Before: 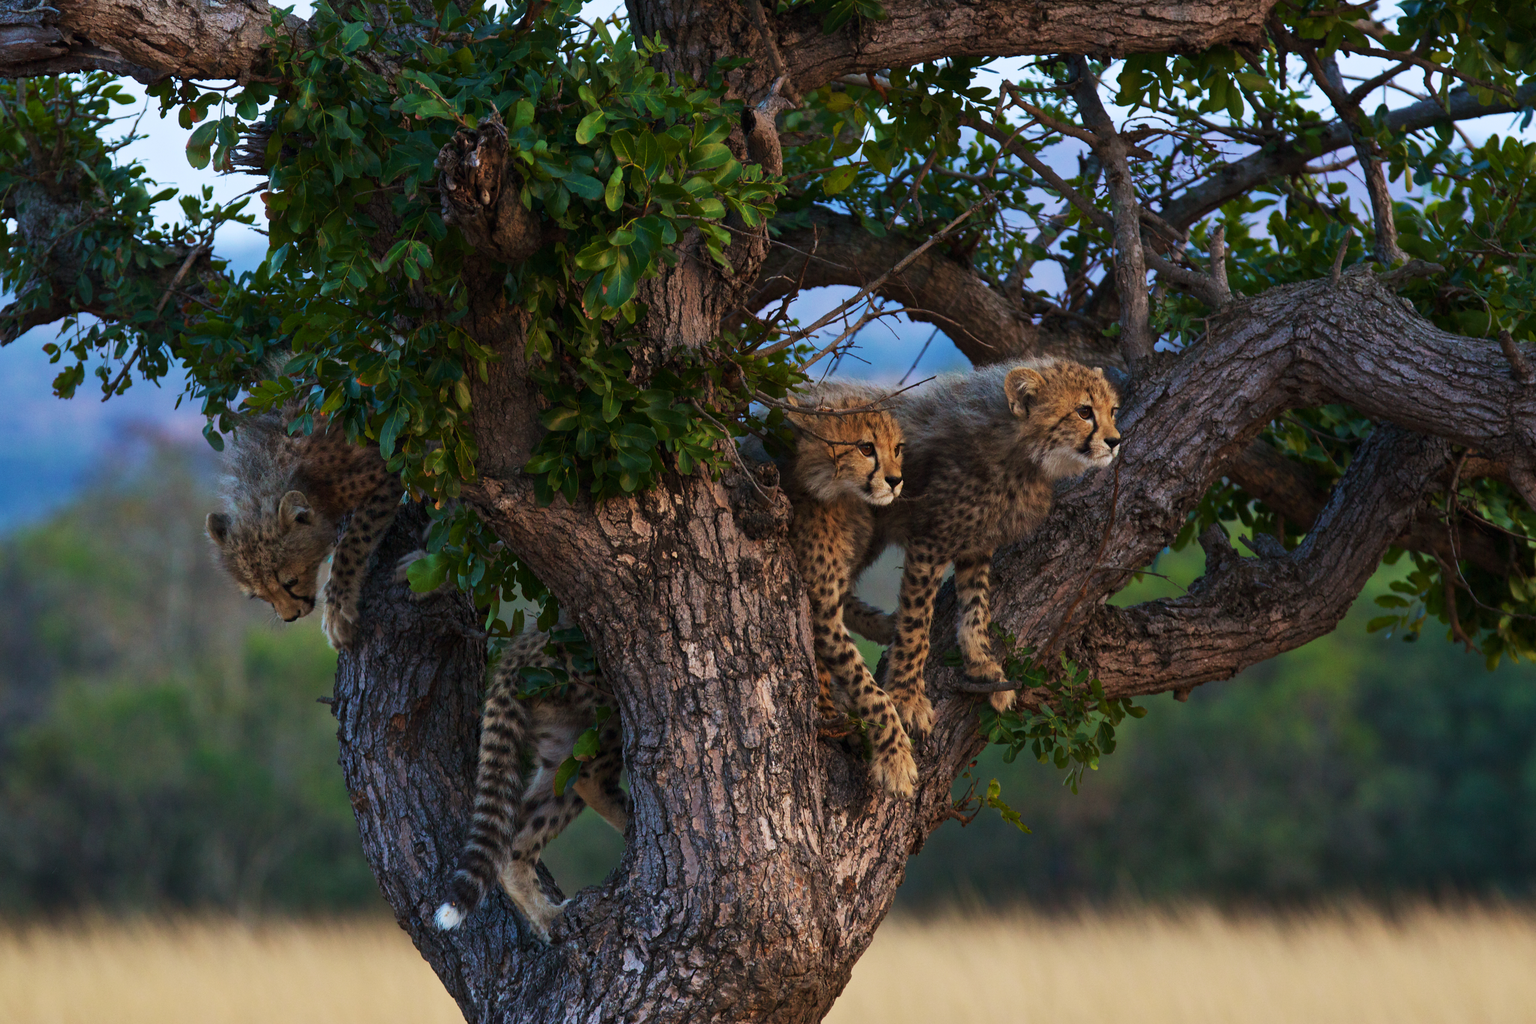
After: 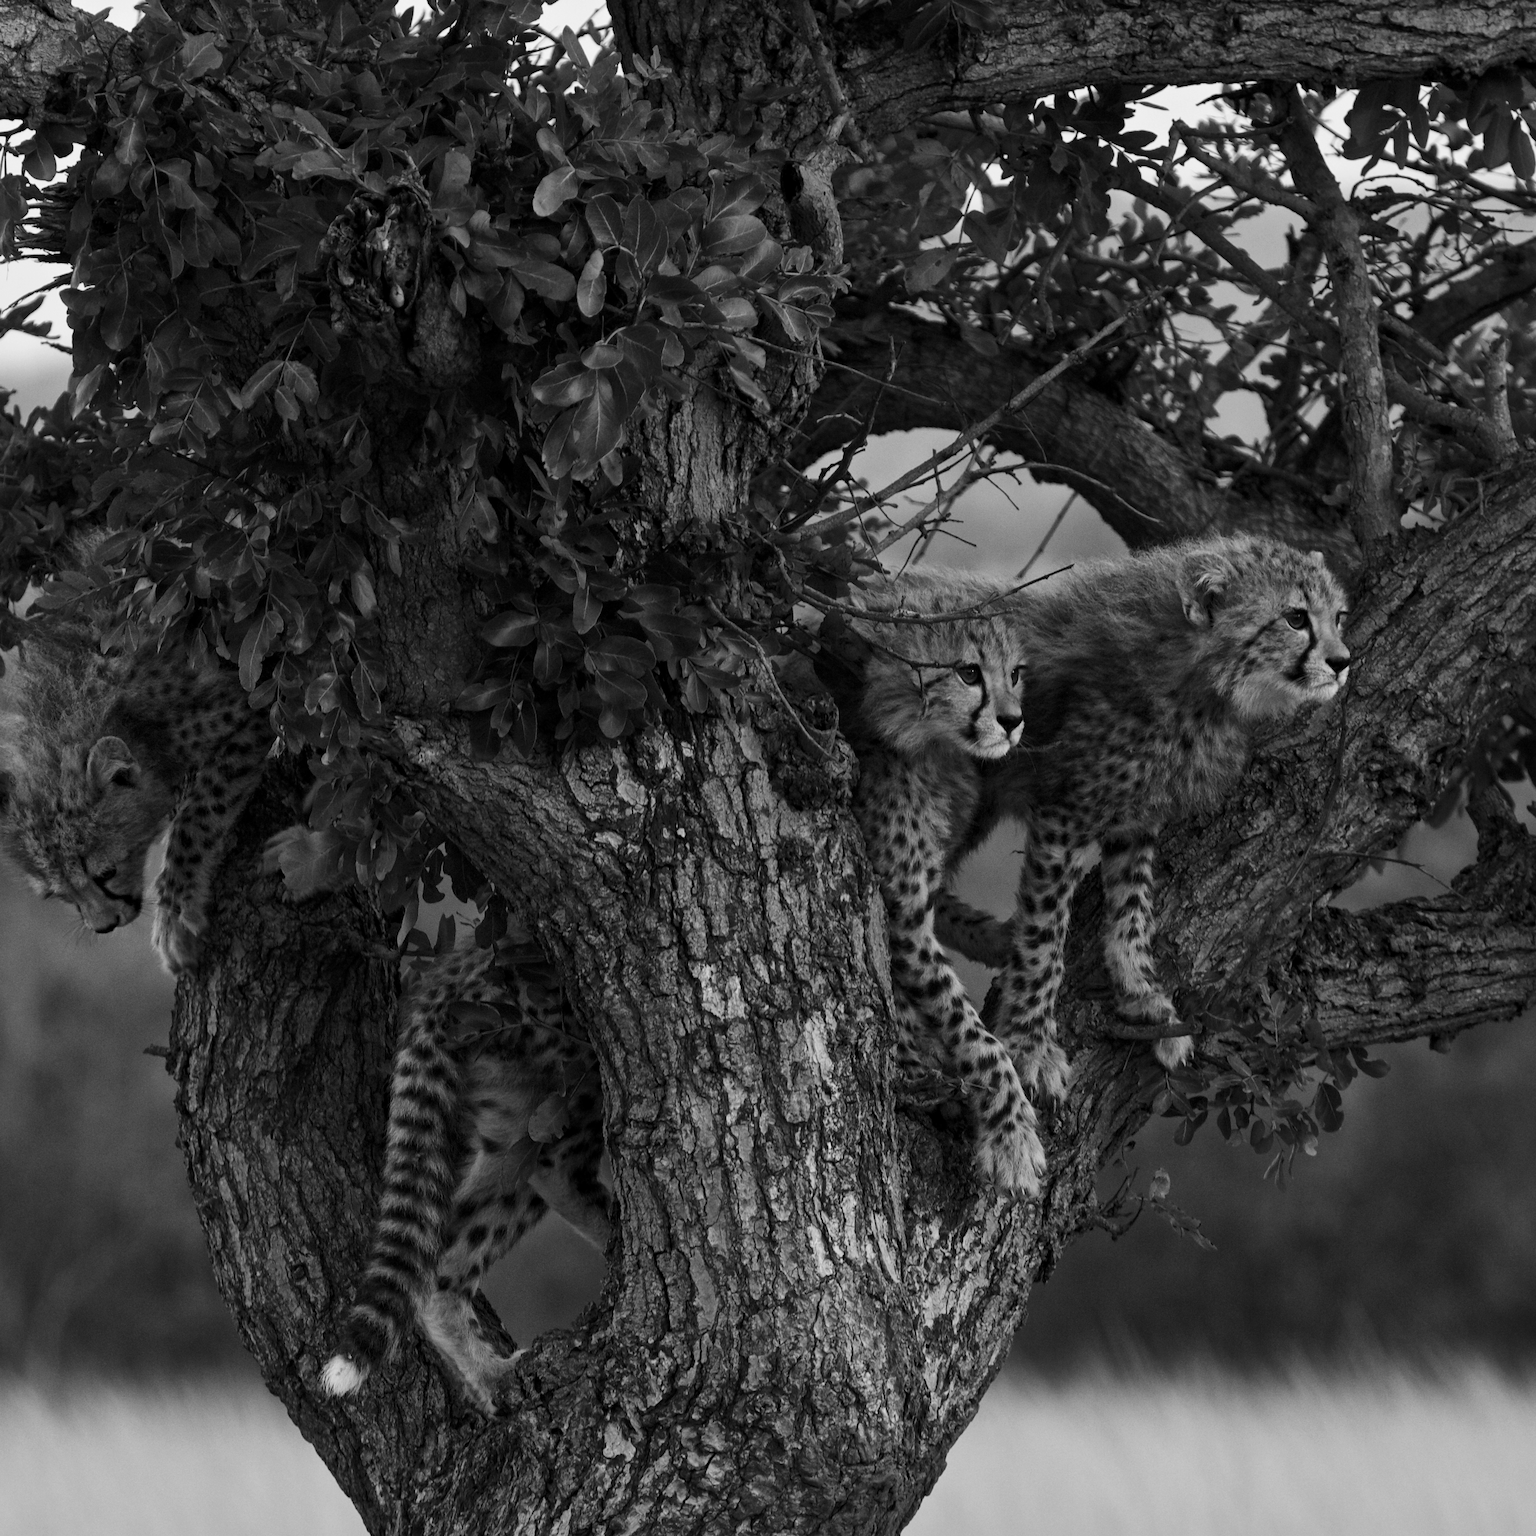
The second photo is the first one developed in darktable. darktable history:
crop and rotate: left 14.385%, right 18.948%
local contrast: mode bilateral grid, contrast 20, coarseness 50, detail 120%, midtone range 0.2
tone equalizer: on, module defaults
monochrome: on, module defaults
rgb levels: mode RGB, independent channels, levels [[0, 0.5, 1], [0, 0.521, 1], [0, 0.536, 1]]
